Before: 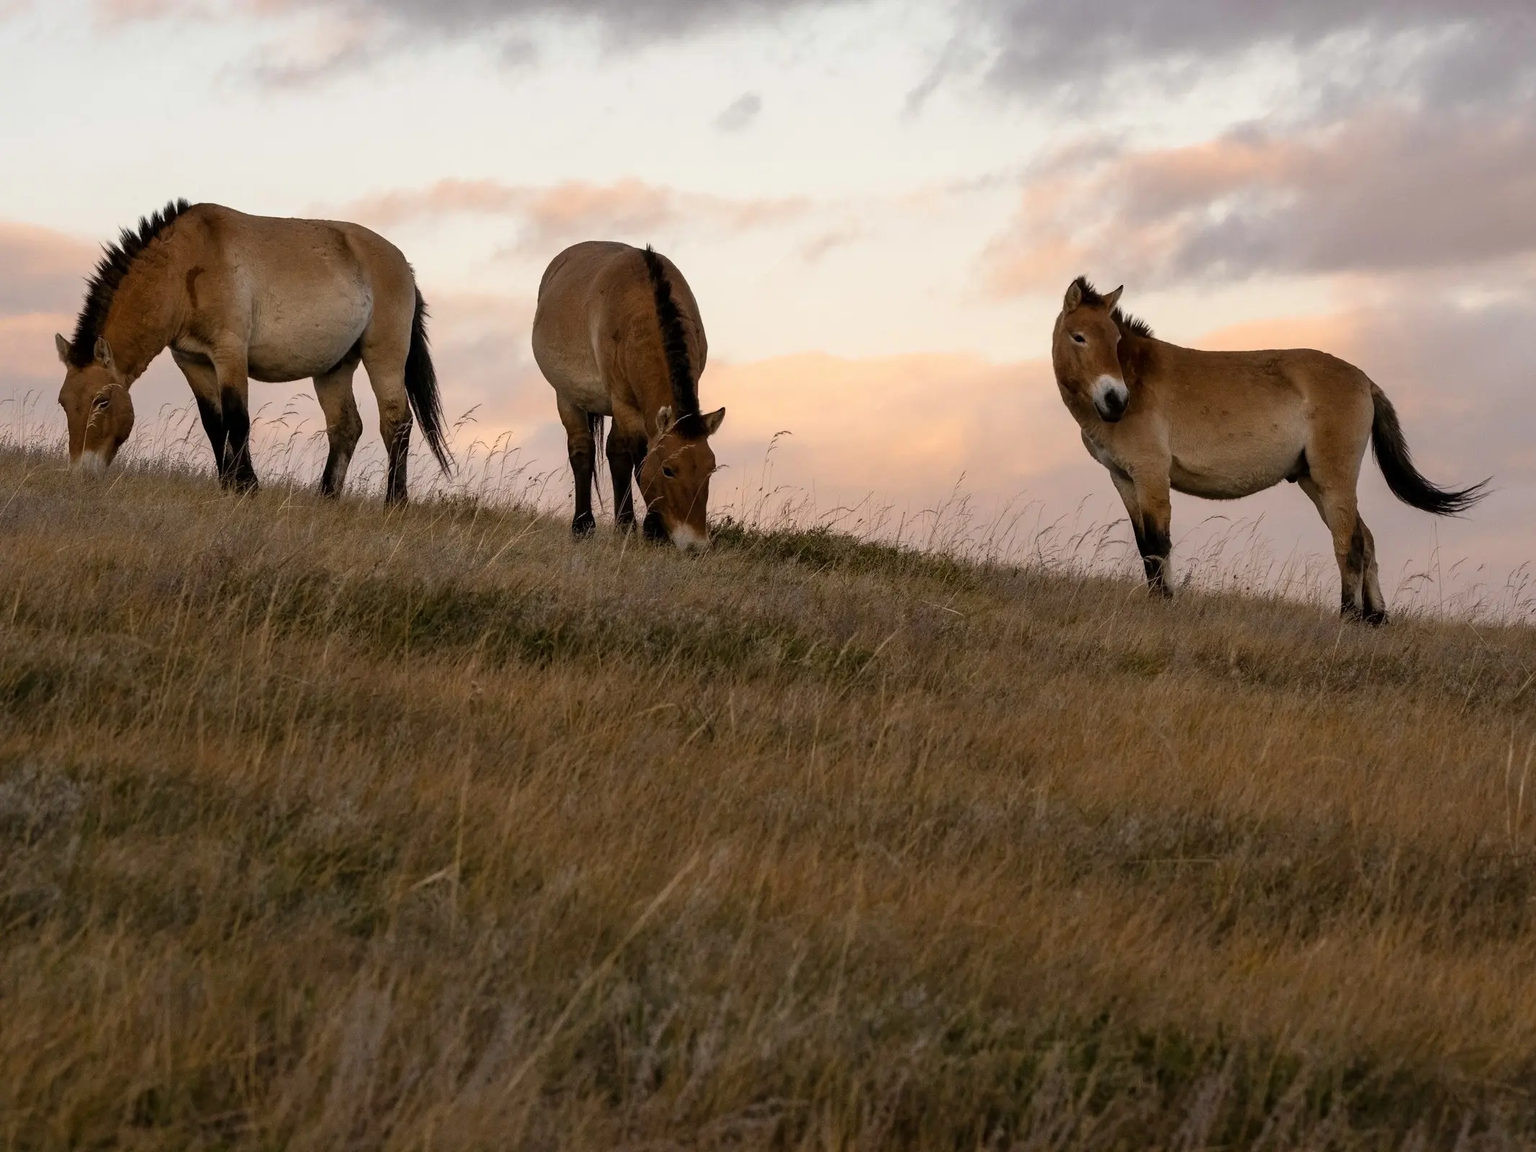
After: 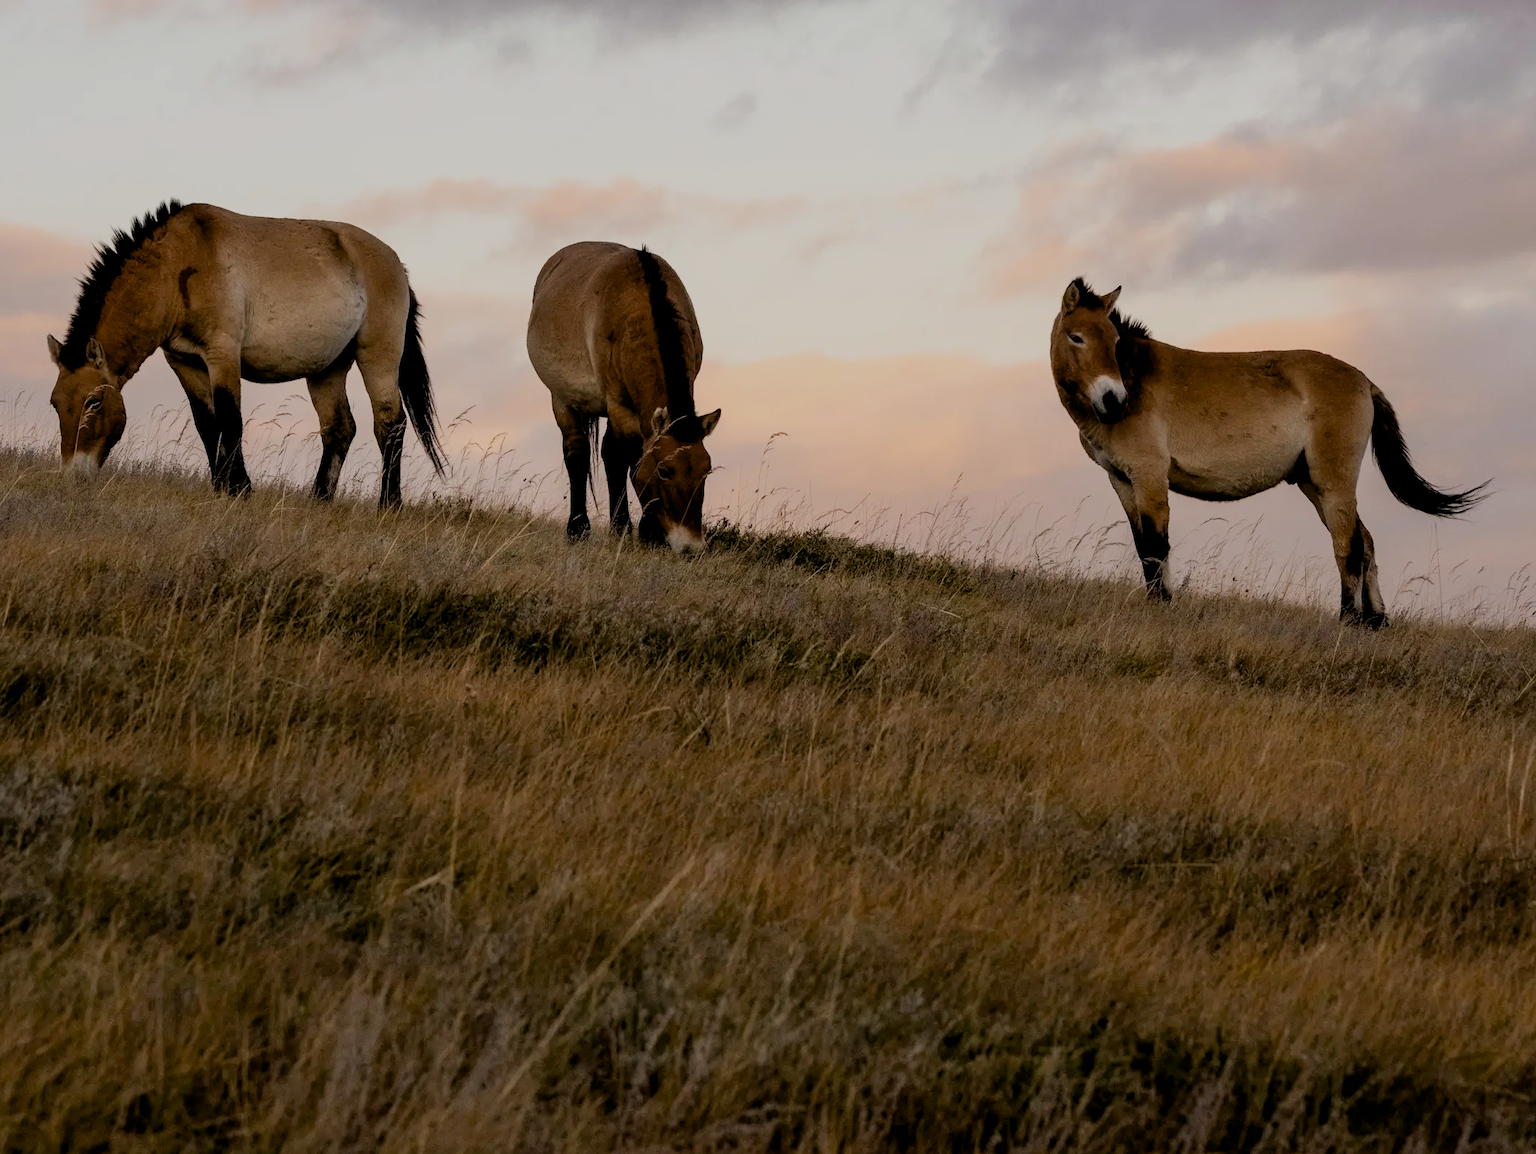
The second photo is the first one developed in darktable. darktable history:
crop and rotate: left 0.574%, top 0.169%, bottom 0.244%
filmic rgb: black relative exposure -6.92 EV, white relative exposure 5.6 EV, hardness 2.86
exposure: black level correction 0.009, compensate highlight preservation false
